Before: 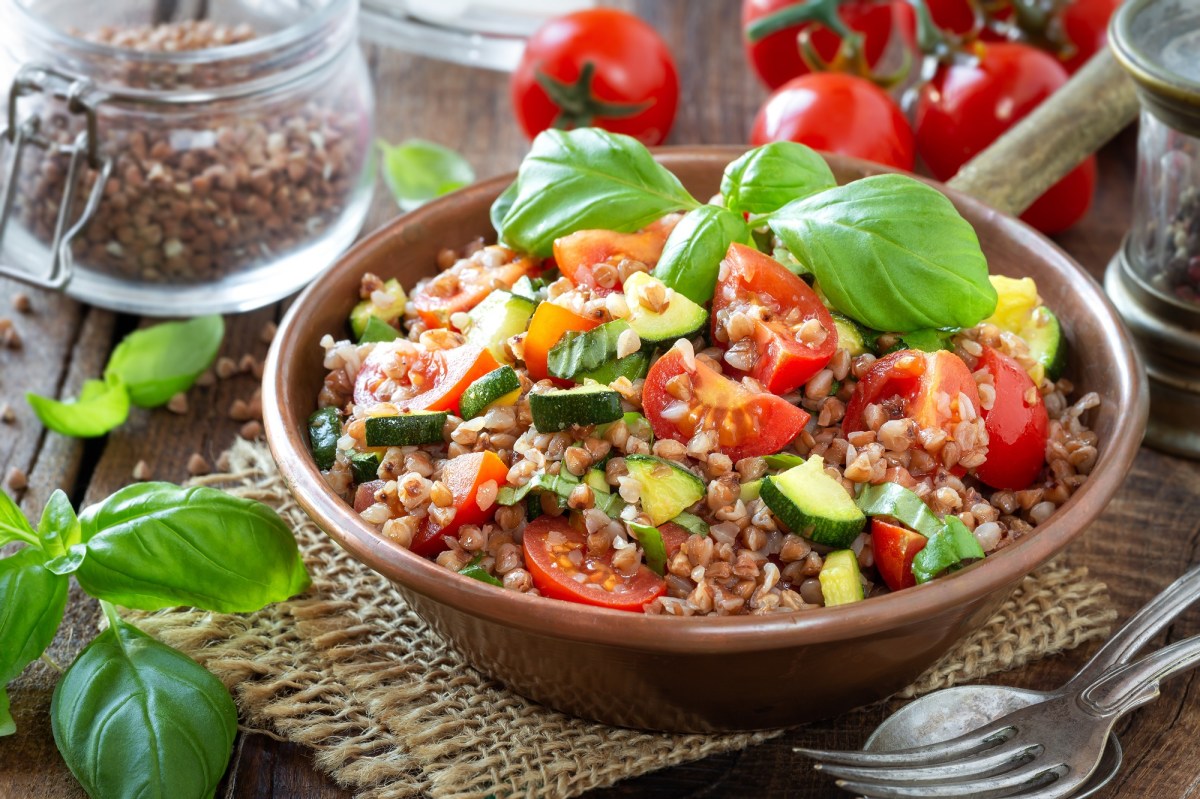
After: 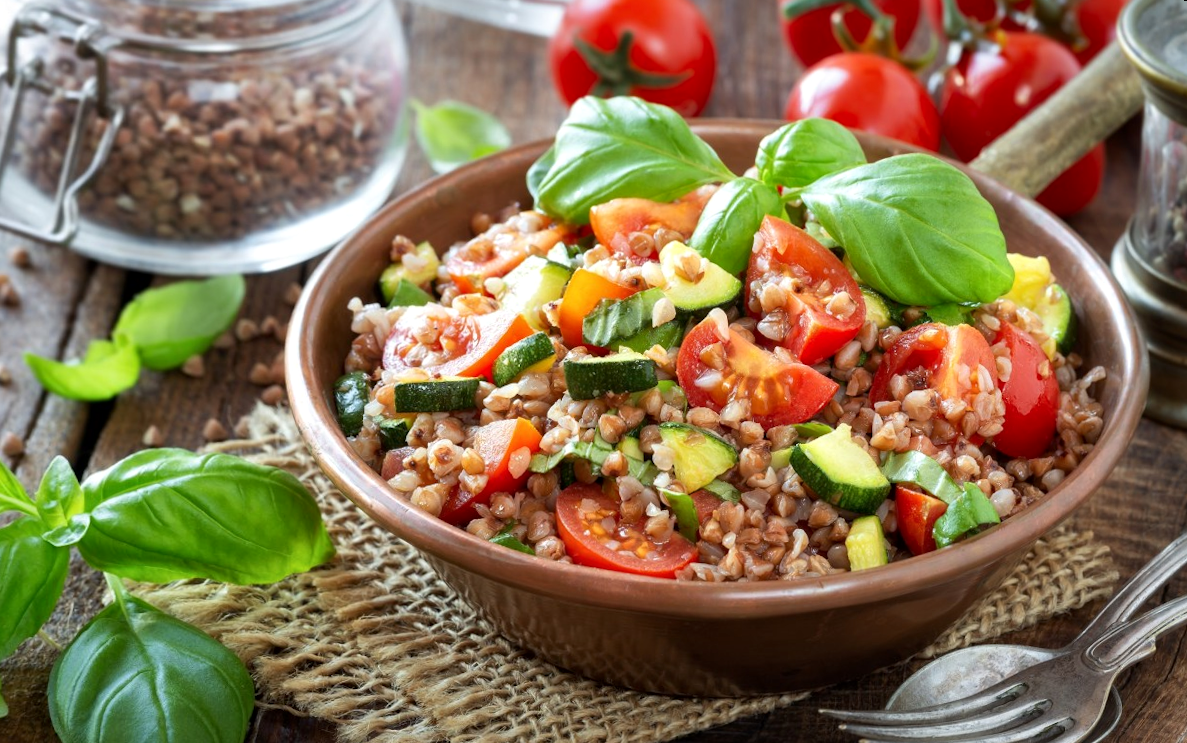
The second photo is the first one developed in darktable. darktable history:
local contrast: mode bilateral grid, contrast 20, coarseness 50, detail 120%, midtone range 0.2
rotate and perspective: rotation 0.679°, lens shift (horizontal) 0.136, crop left 0.009, crop right 0.991, crop top 0.078, crop bottom 0.95
